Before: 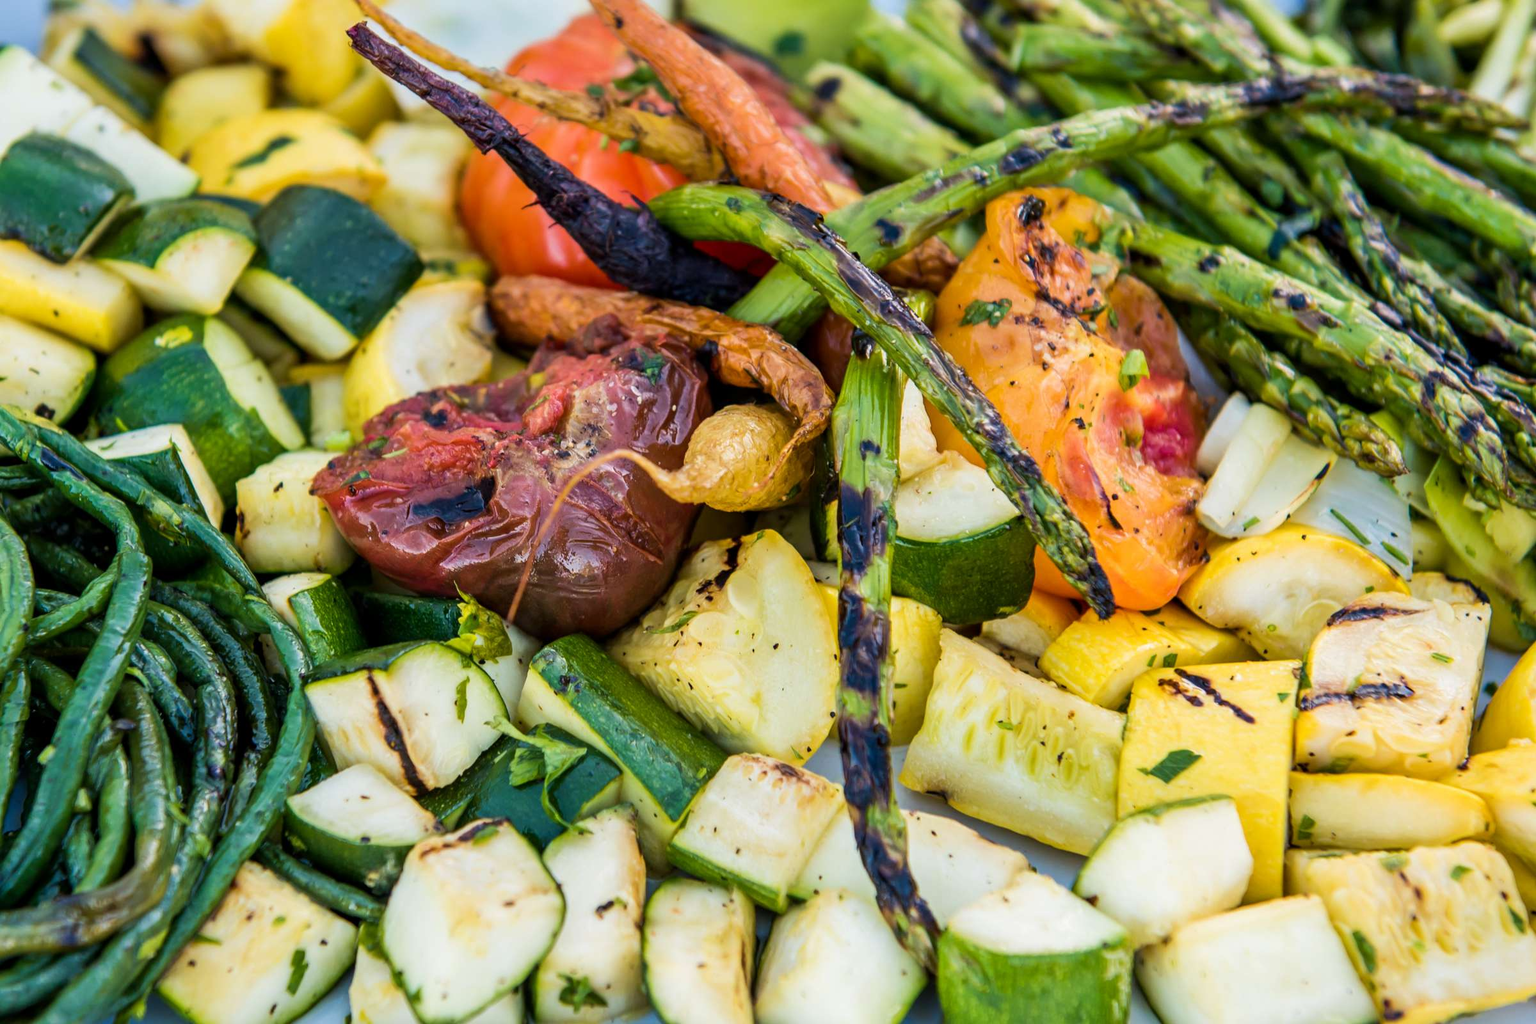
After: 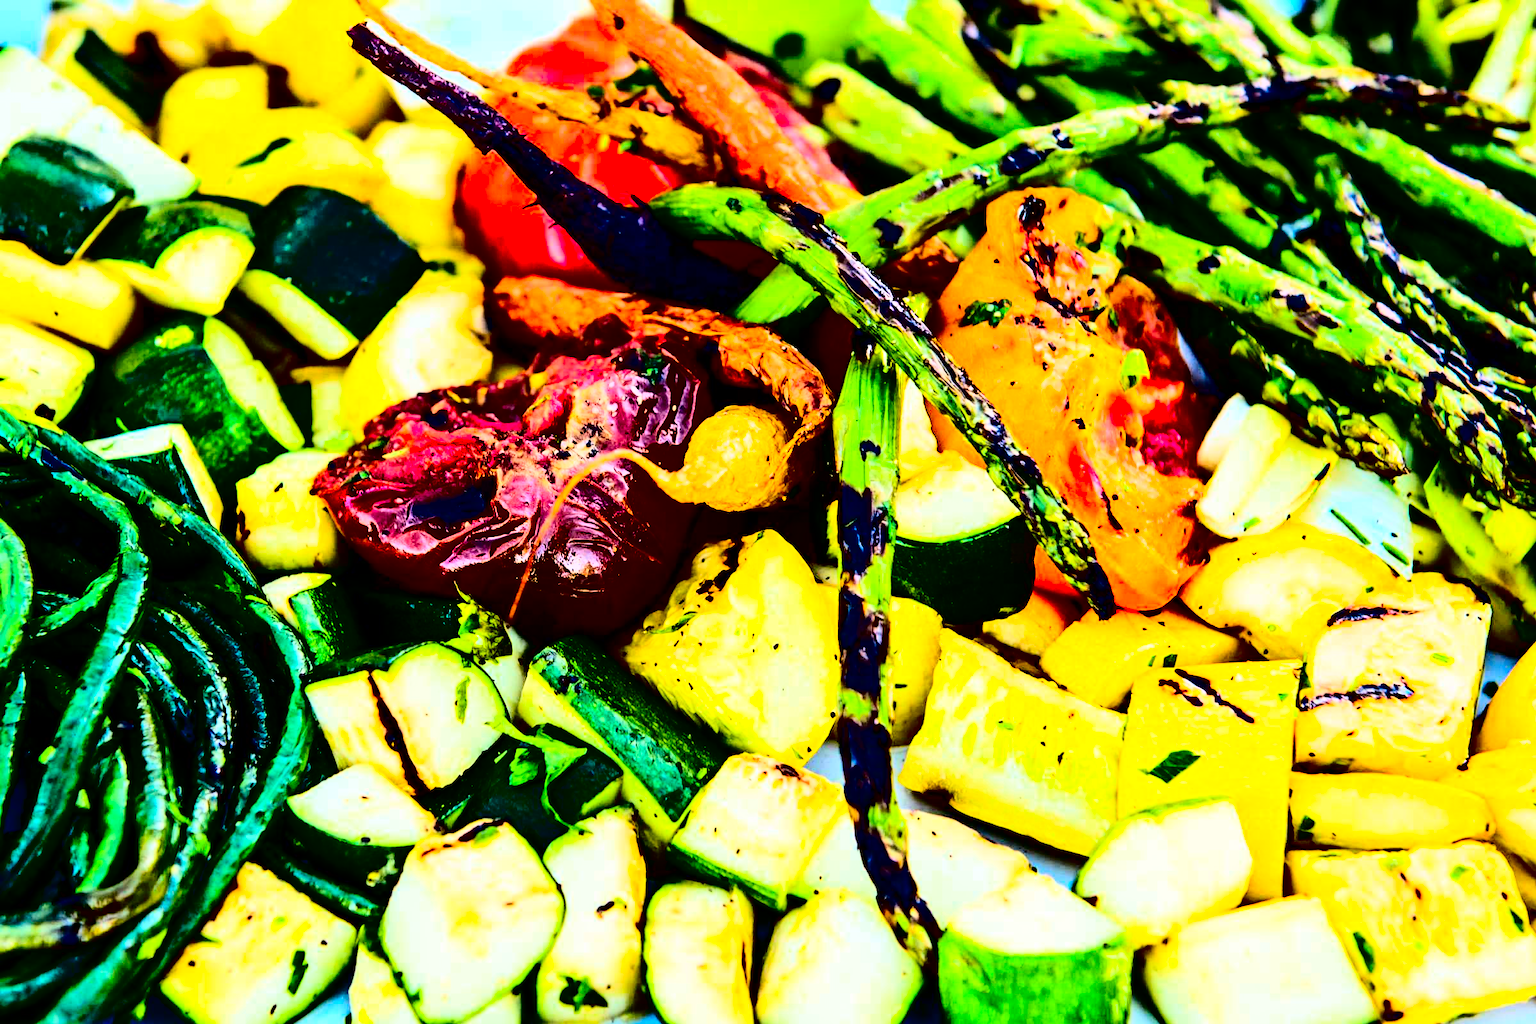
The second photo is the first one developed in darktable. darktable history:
contrast brightness saturation: contrast 0.769, brightness -0.982, saturation 0.998
shadows and highlights: radius 125.05, shadows 21.05, highlights -22.25, low approximation 0.01
base curve: curves: ch0 [(0, 0) (0.04, 0.03) (0.133, 0.232) (0.448, 0.748) (0.843, 0.968) (1, 1)]
